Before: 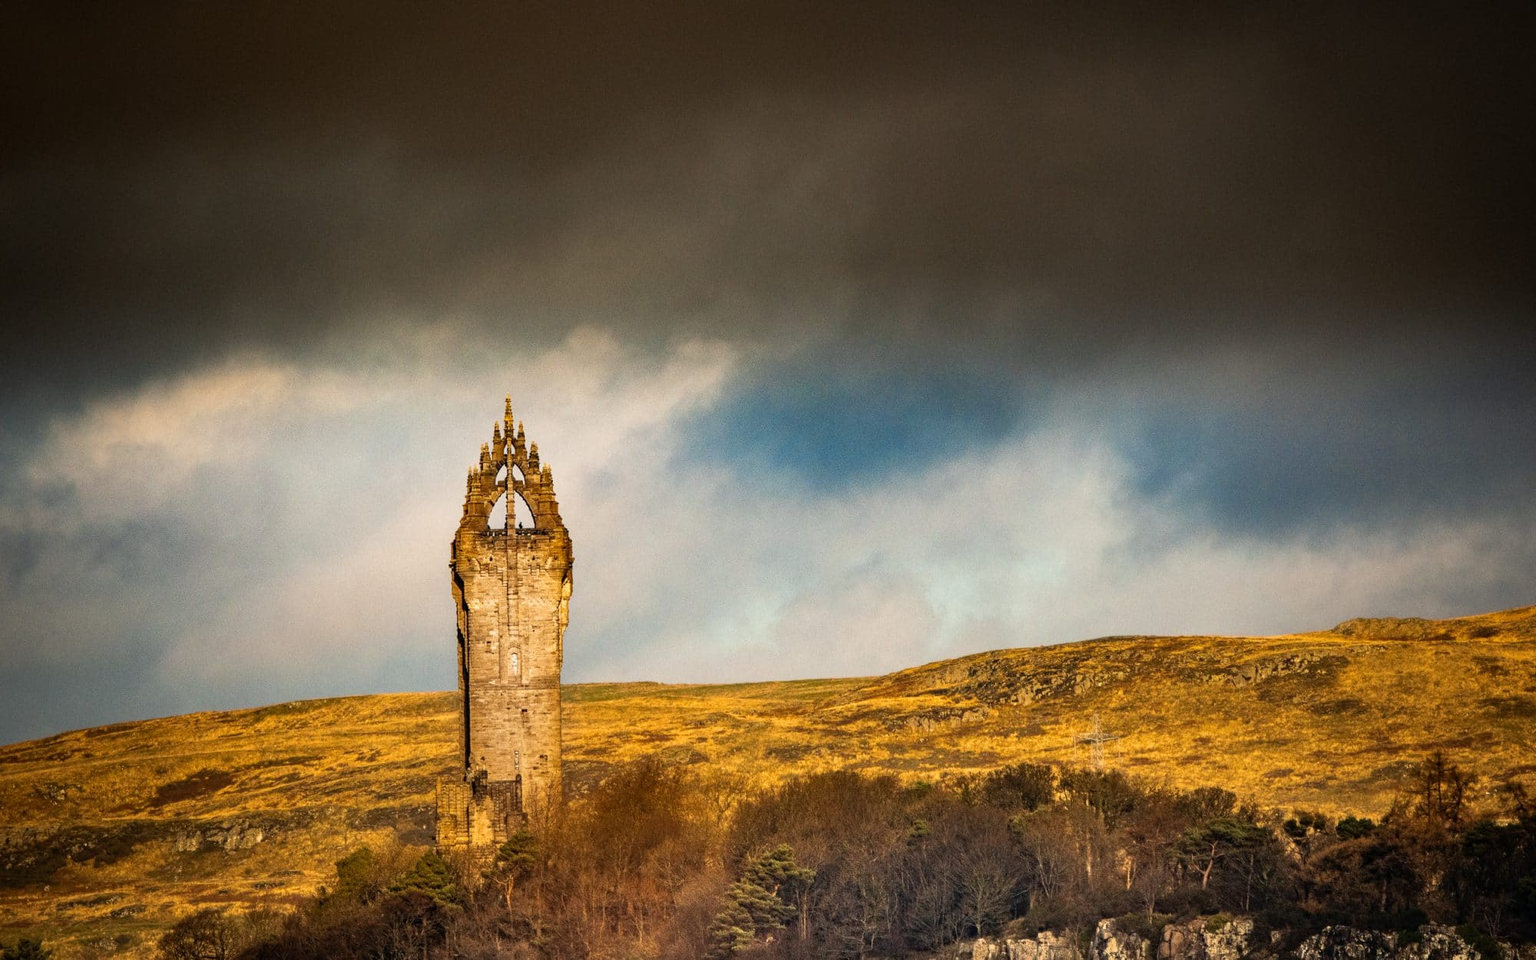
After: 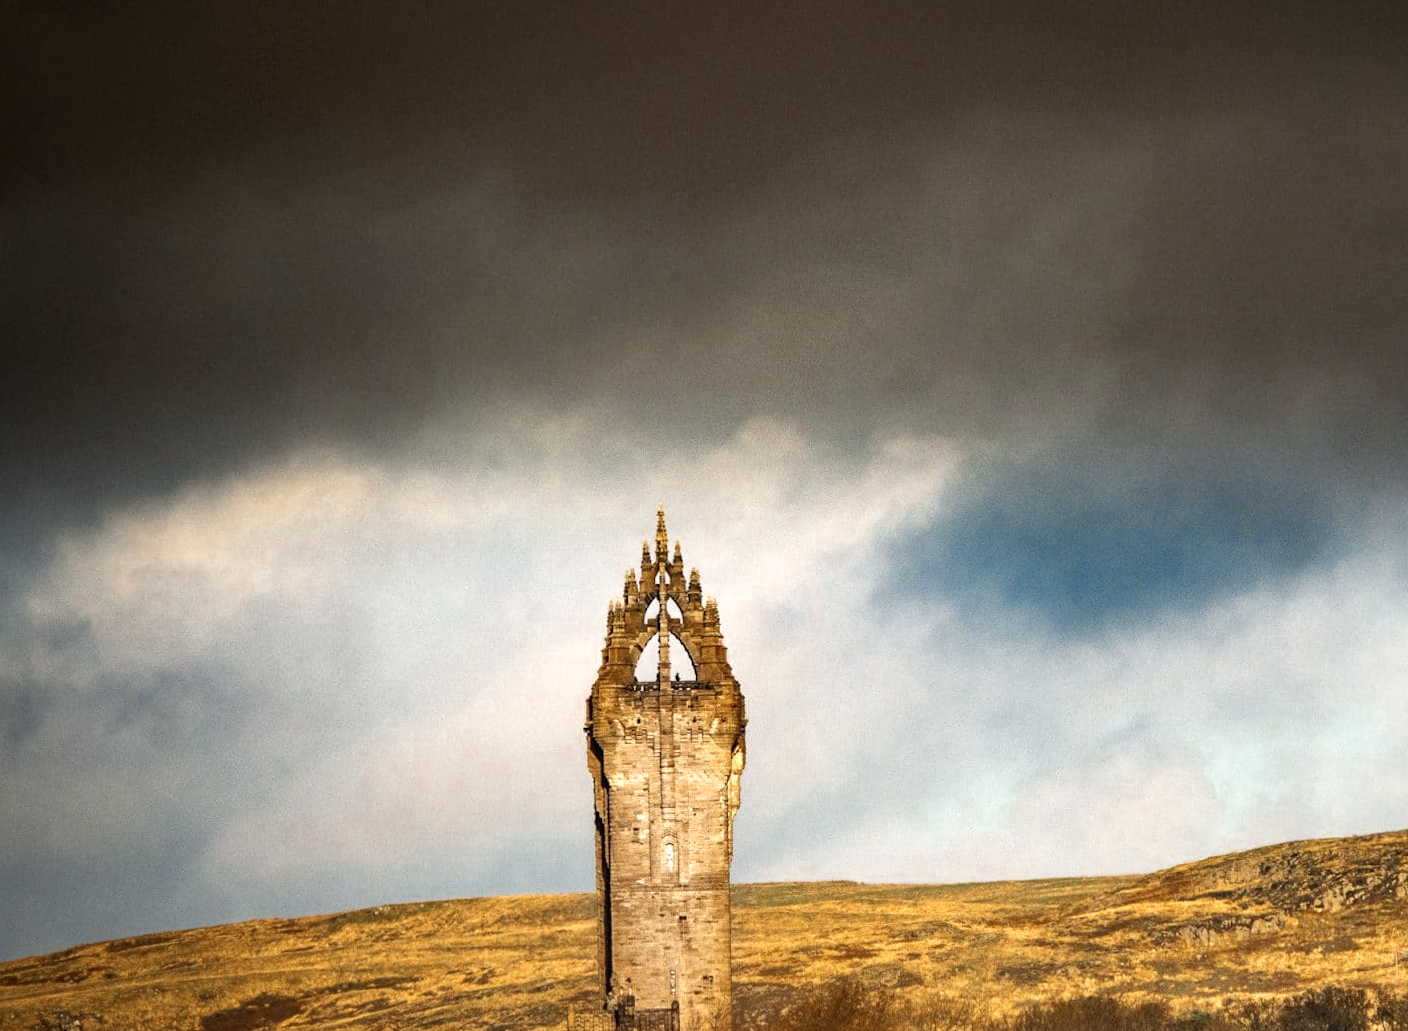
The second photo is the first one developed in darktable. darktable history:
white balance: red 0.98, blue 1.034
color zones: curves: ch0 [(0, 0.5) (0.125, 0.4) (0.25, 0.5) (0.375, 0.4) (0.5, 0.4) (0.625, 0.35) (0.75, 0.35) (0.875, 0.5)]; ch1 [(0, 0.35) (0.125, 0.45) (0.25, 0.35) (0.375, 0.35) (0.5, 0.35) (0.625, 0.35) (0.75, 0.45) (0.875, 0.35)]; ch2 [(0, 0.6) (0.125, 0.5) (0.25, 0.5) (0.375, 0.6) (0.5, 0.6) (0.625, 0.5) (0.75, 0.5) (0.875, 0.5)]
crop: right 28.885%, bottom 16.626%
exposure: black level correction 0, exposure 0.5 EV, compensate exposure bias true, compensate highlight preservation false
rotate and perspective: rotation 0.174°, lens shift (vertical) 0.013, lens shift (horizontal) 0.019, shear 0.001, automatic cropping original format, crop left 0.007, crop right 0.991, crop top 0.016, crop bottom 0.997
